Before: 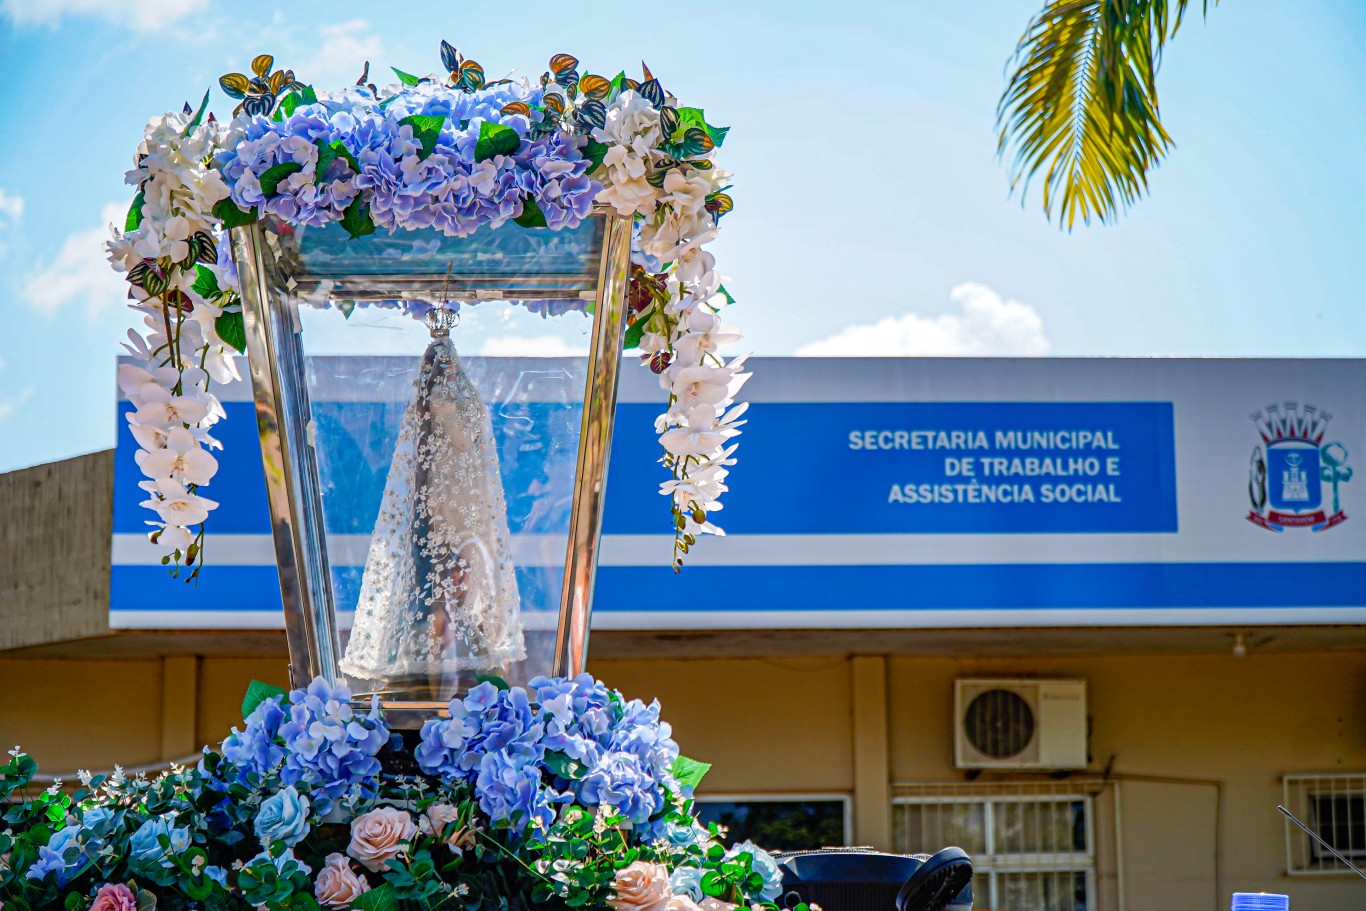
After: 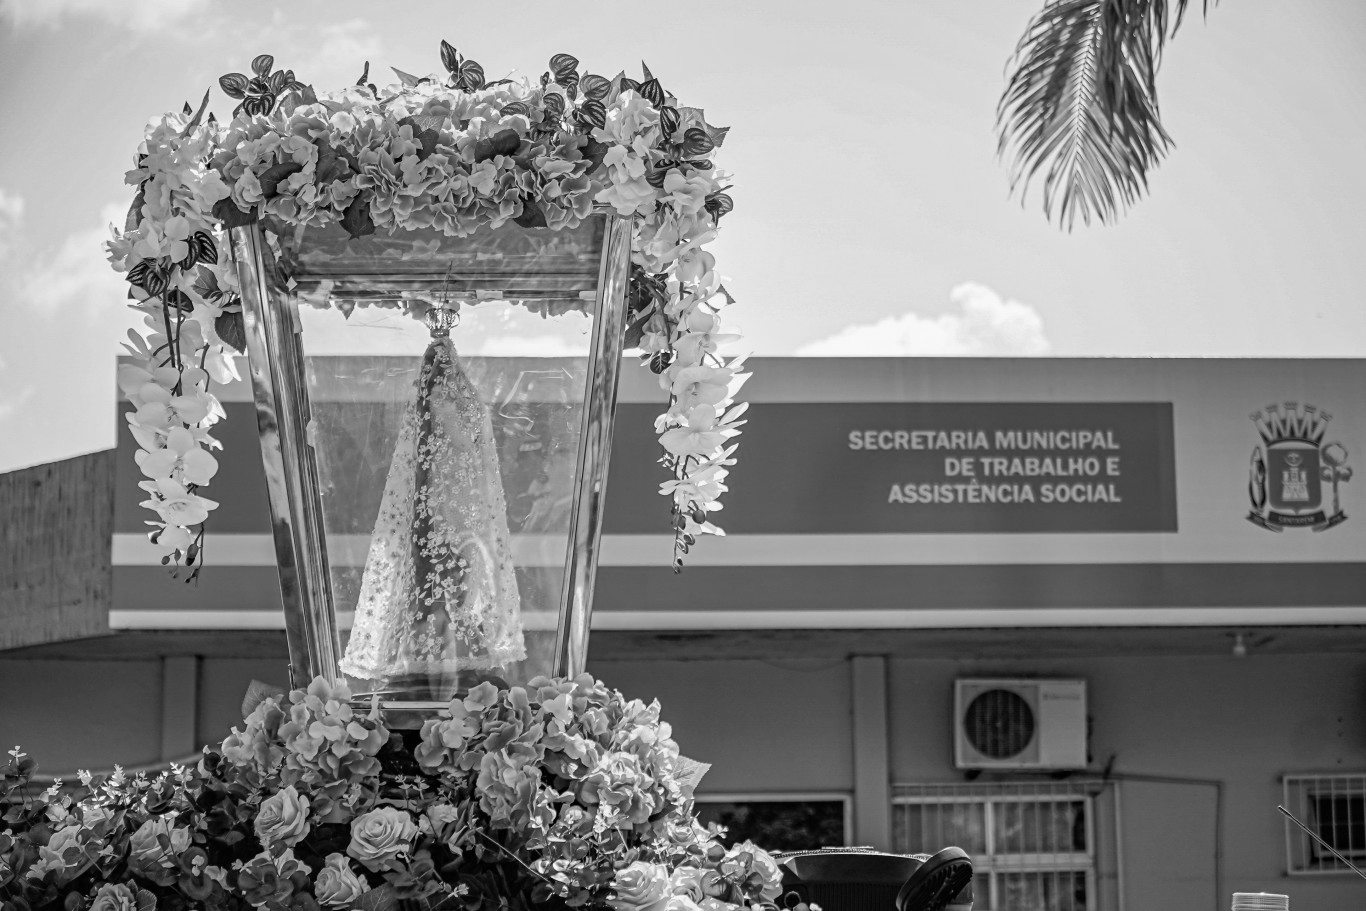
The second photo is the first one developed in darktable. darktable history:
white balance: red 1.004, blue 1.096
monochrome: a 32, b 64, size 2.3
